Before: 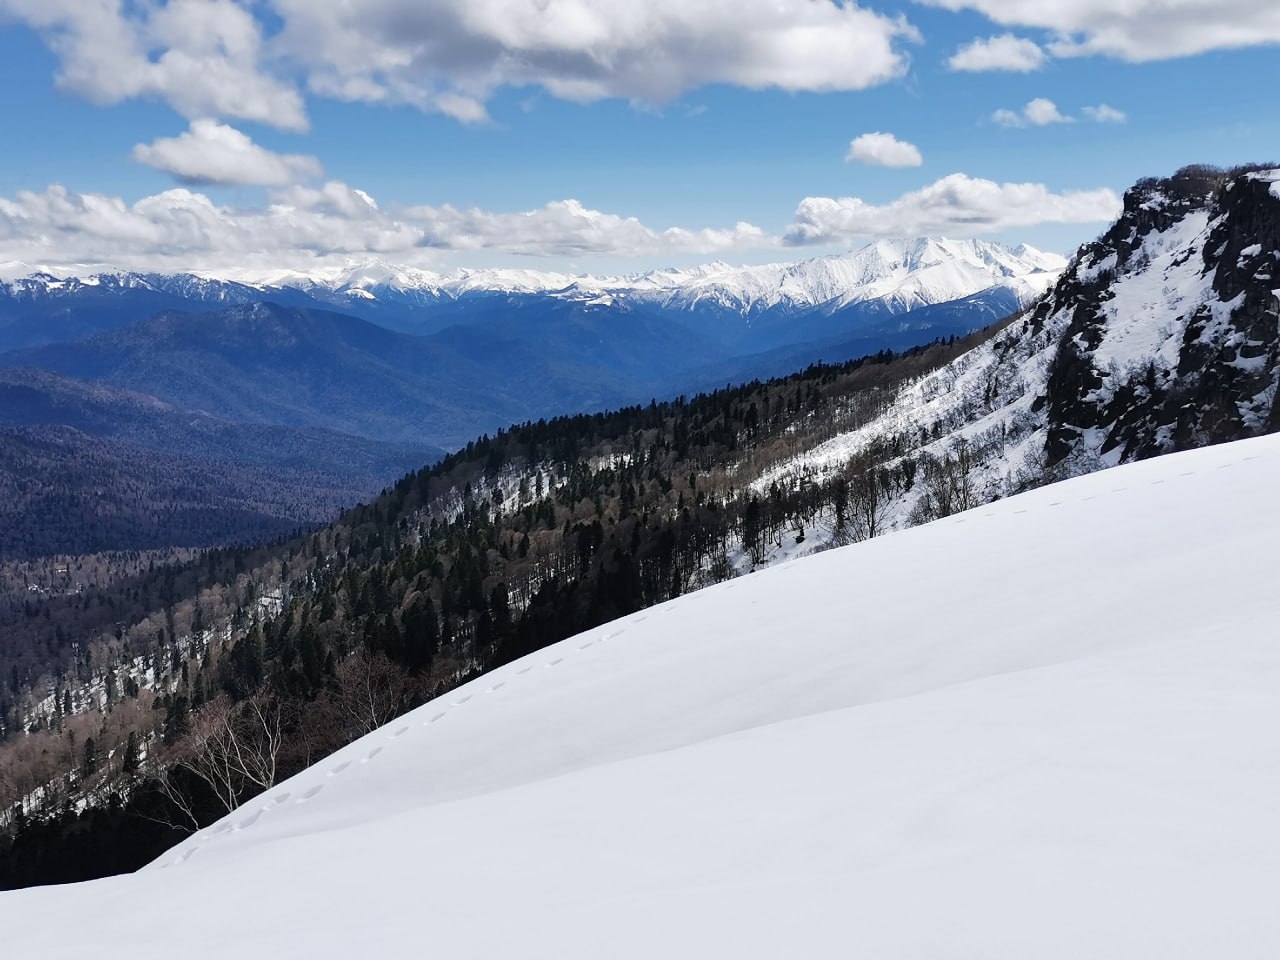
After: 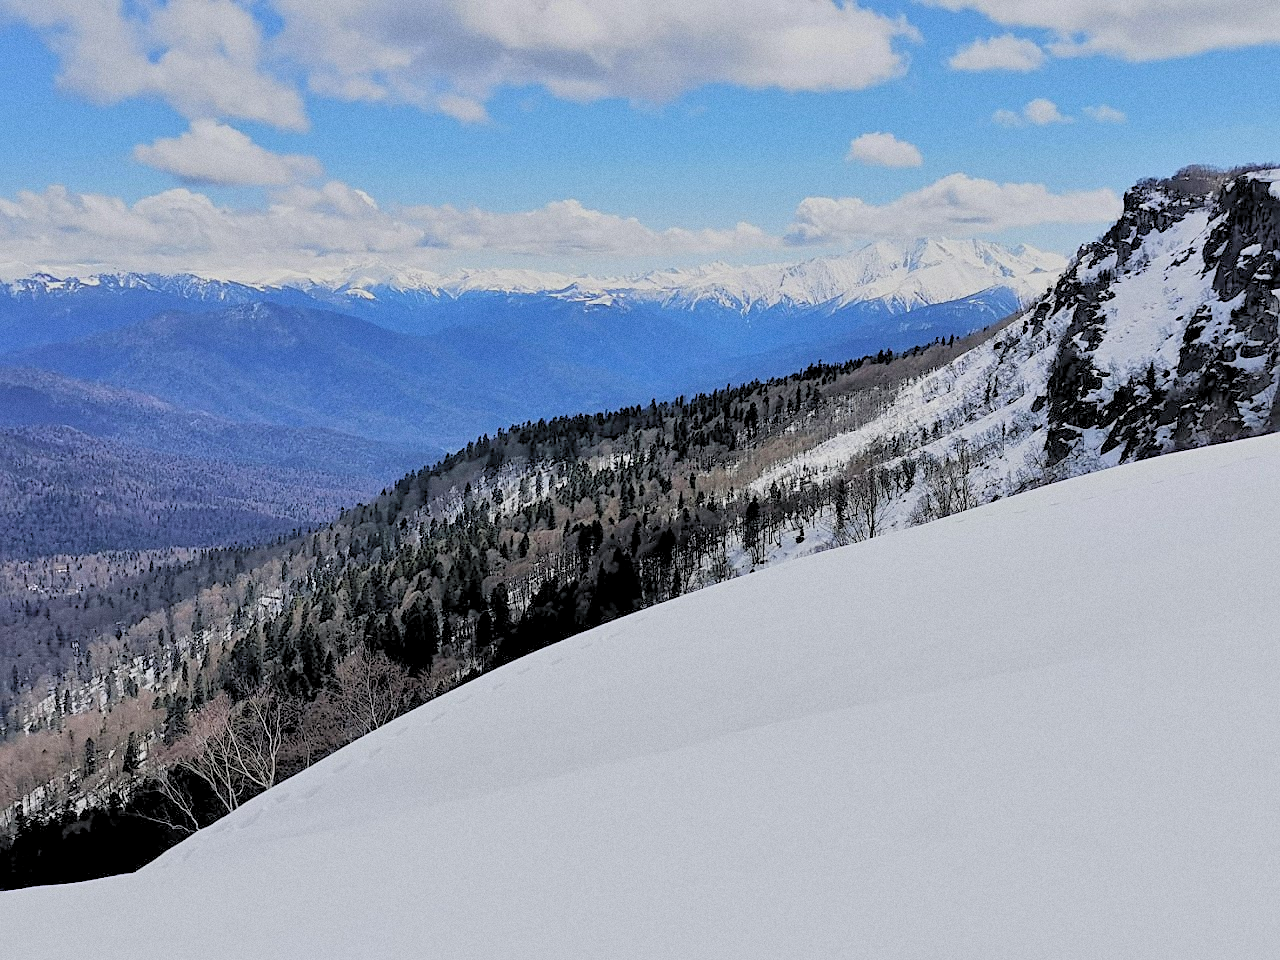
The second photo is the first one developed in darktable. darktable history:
global tonemap: drago (0.7, 100)
grain: coarseness 0.09 ISO
sharpen: on, module defaults
tone equalizer: -8 EV 1 EV, -7 EV 1 EV, -6 EV 1 EV, -5 EV 1 EV, -4 EV 1 EV, -3 EV 0.75 EV, -2 EV 0.5 EV, -1 EV 0.25 EV
rgb levels: levels [[0.01, 0.419, 0.839], [0, 0.5, 1], [0, 0.5, 1]]
